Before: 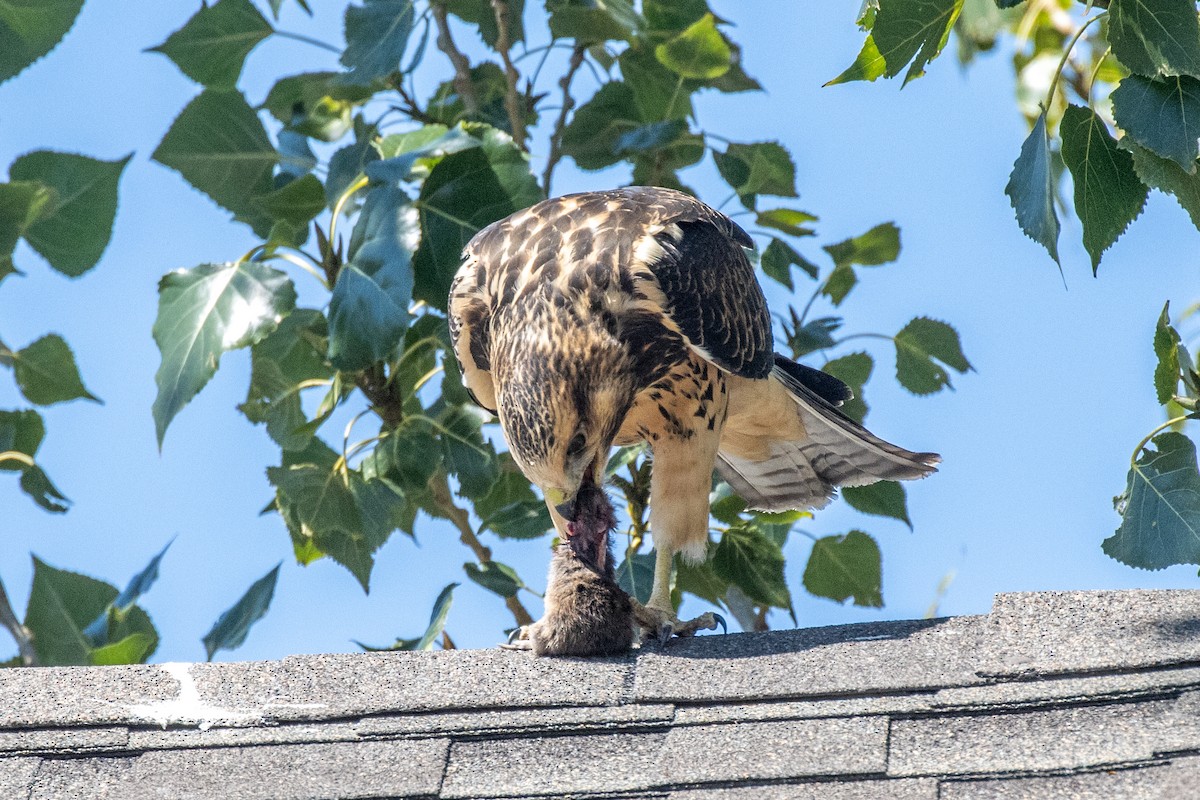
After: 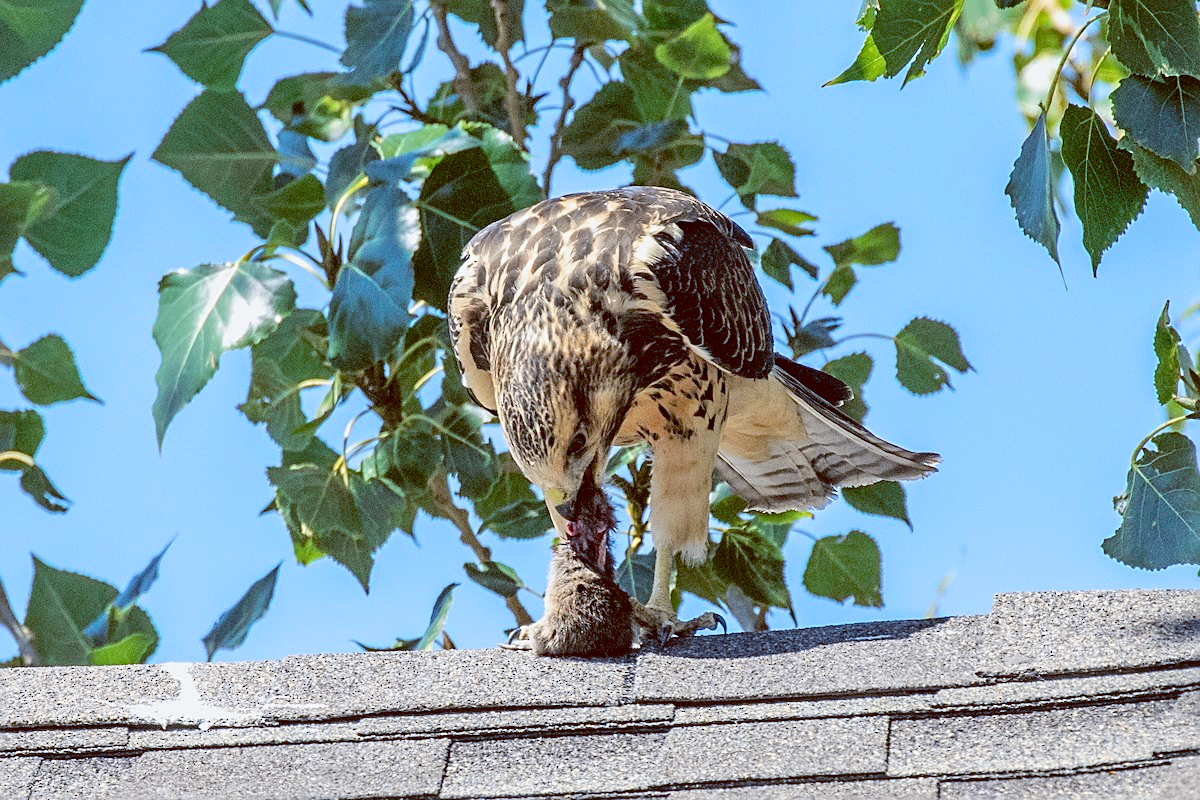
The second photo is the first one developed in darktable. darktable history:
color balance: lift [1, 1.015, 1.004, 0.985], gamma [1, 0.958, 0.971, 1.042], gain [1, 0.956, 0.977, 1.044]
sharpen: on, module defaults
tone curve: curves: ch0 [(0, 0) (0.068, 0.031) (0.175, 0.139) (0.32, 0.345) (0.495, 0.544) (0.748, 0.762) (0.993, 0.954)]; ch1 [(0, 0) (0.294, 0.184) (0.34, 0.303) (0.371, 0.344) (0.441, 0.408) (0.477, 0.474) (0.499, 0.5) (0.529, 0.523) (0.677, 0.762) (1, 1)]; ch2 [(0, 0) (0.431, 0.419) (0.495, 0.502) (0.524, 0.534) (0.557, 0.56) (0.634, 0.654) (0.728, 0.722) (1, 1)], color space Lab, independent channels, preserve colors none
